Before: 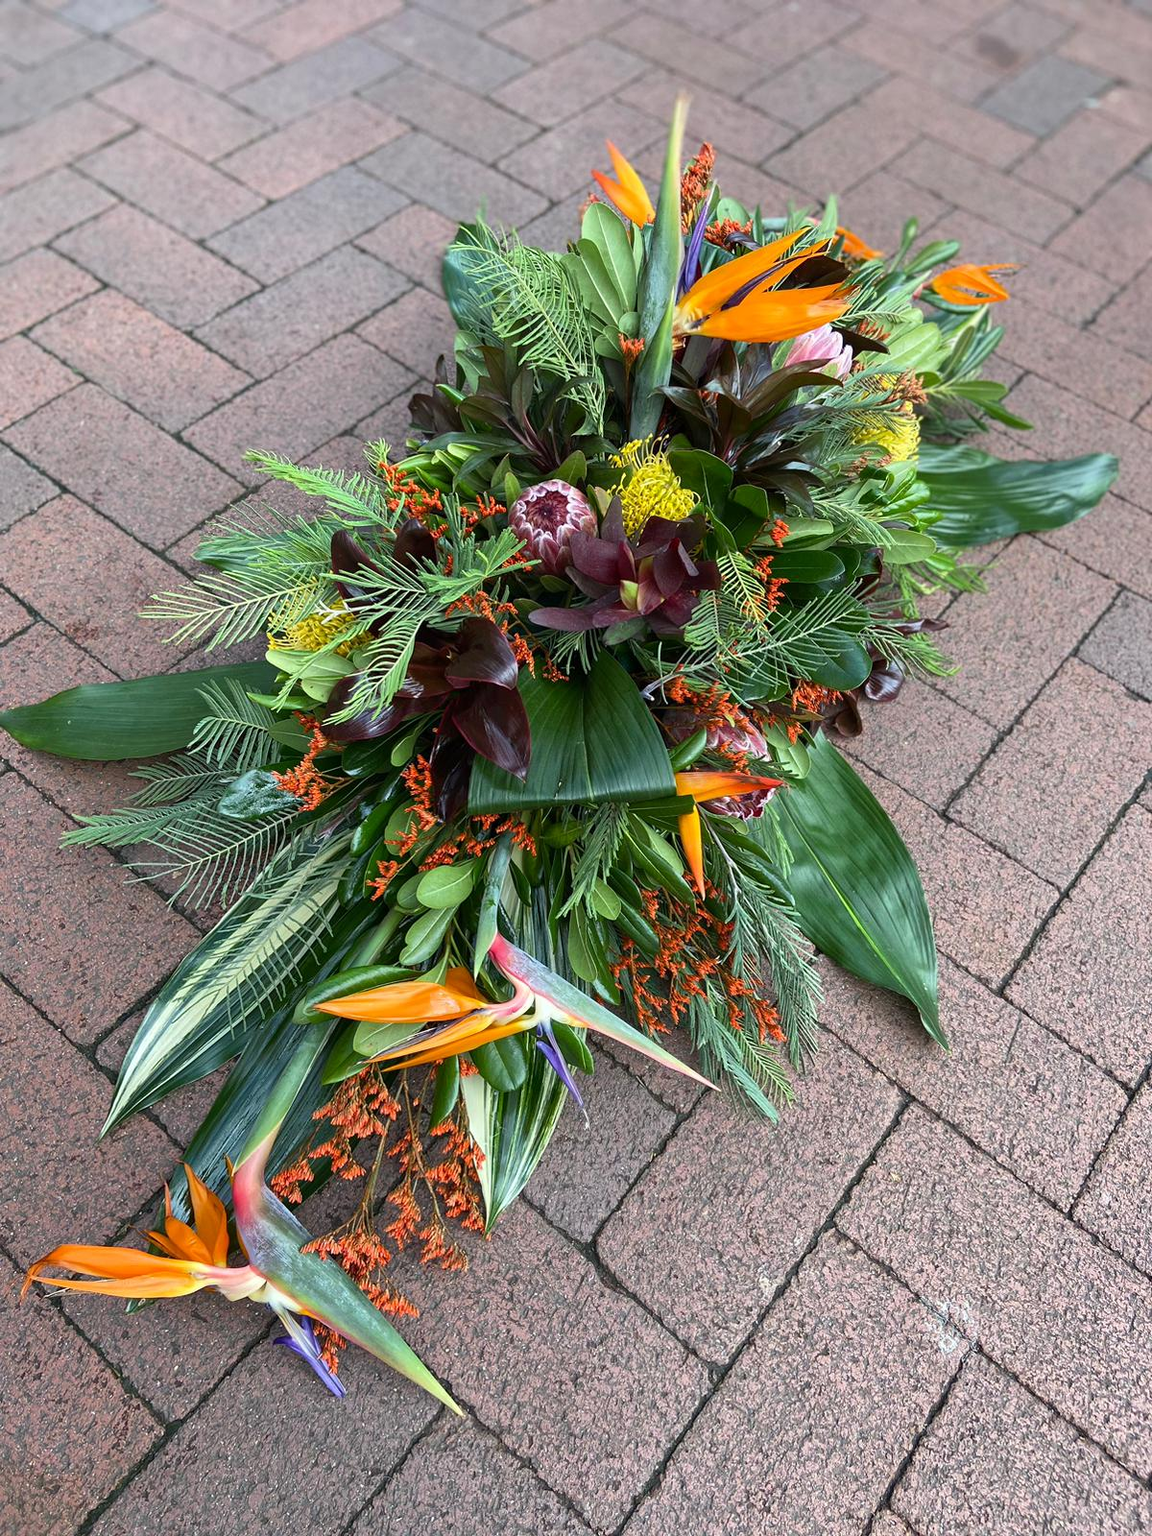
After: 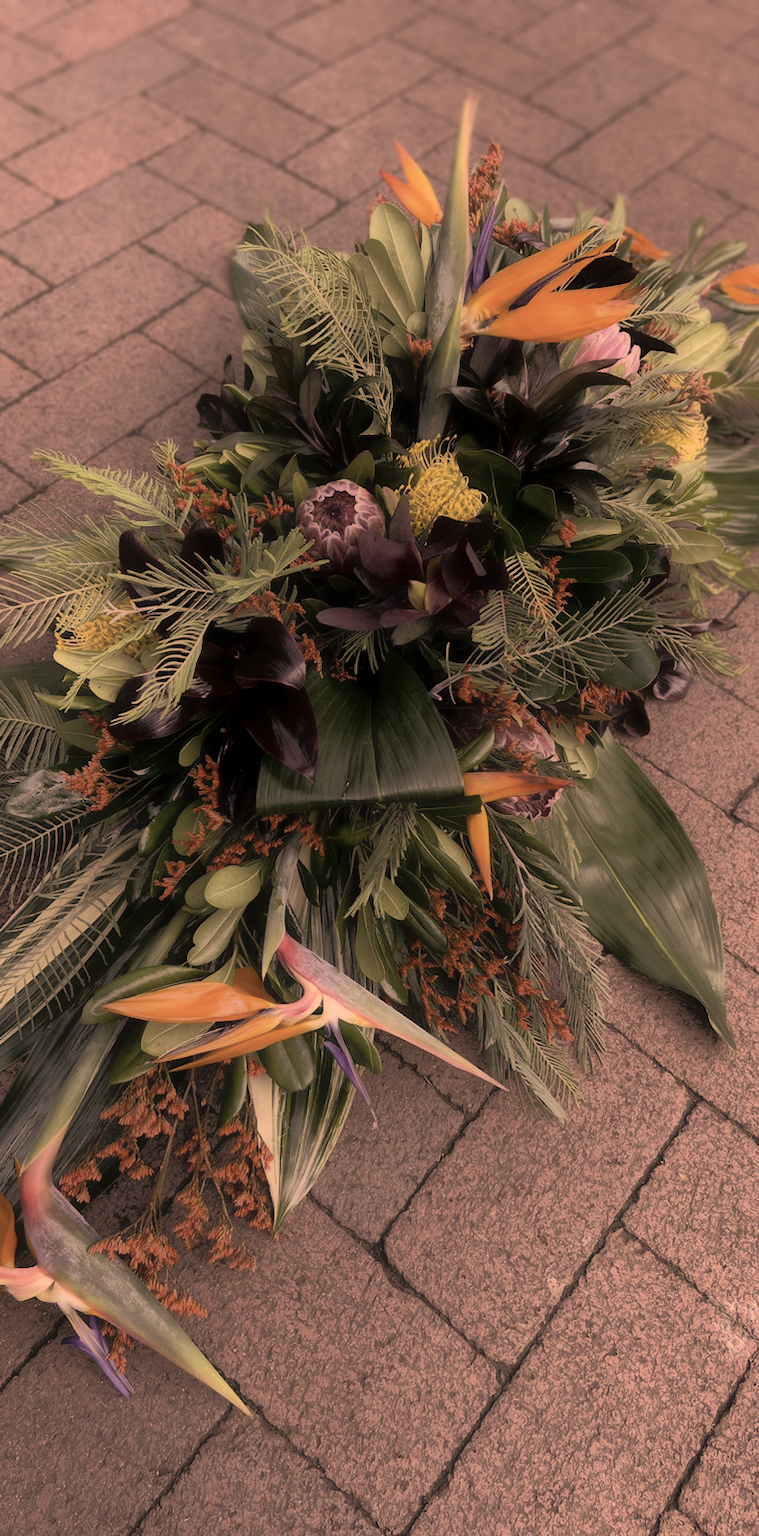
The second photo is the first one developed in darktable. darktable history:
color correction: highlights a* 39.79, highlights b* 39.59, saturation 0.691
base curve: curves: ch0 [(0, 0) (0.595, 0.418) (1, 1)], preserve colors none
tone equalizer: -8 EV -1.83 EV, -7 EV -1.16 EV, -6 EV -1.59 EV, edges refinement/feathering 500, mask exposure compensation -1.57 EV, preserve details no
crop and rotate: left 18.437%, right 15.577%
contrast brightness saturation: contrast 0.098, saturation -0.359
local contrast: on, module defaults
contrast equalizer: y [[0.5, 0.542, 0.583, 0.625, 0.667, 0.708], [0.5 ×6], [0.5 ×6], [0, 0.033, 0.067, 0.1, 0.133, 0.167], [0, 0.05, 0.1, 0.15, 0.2, 0.25]], mix -0.984
